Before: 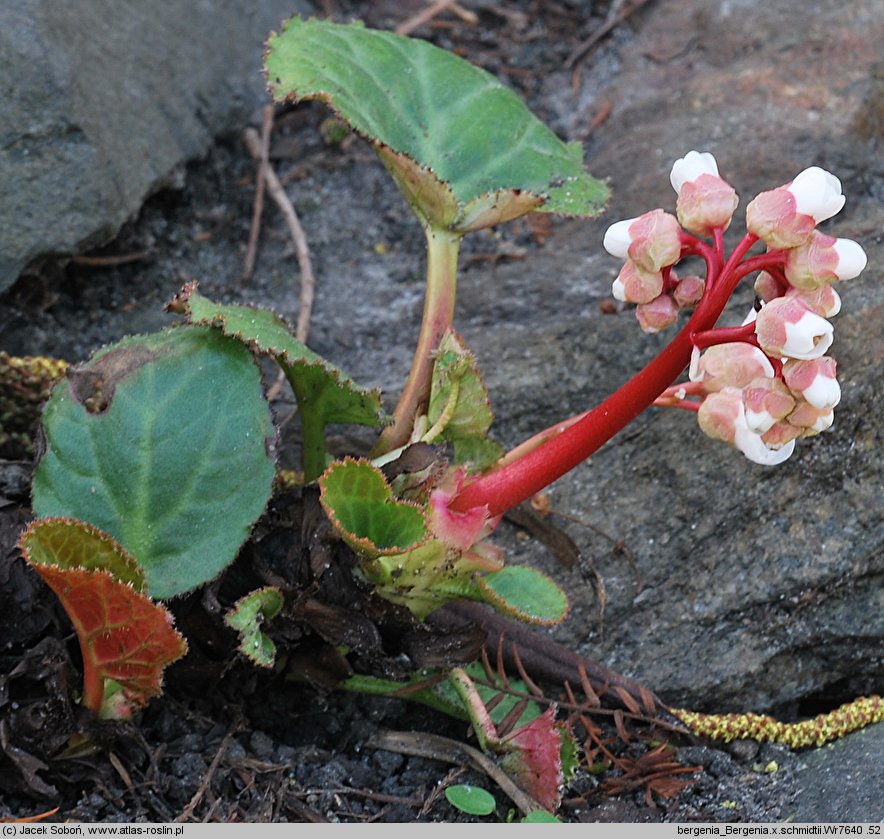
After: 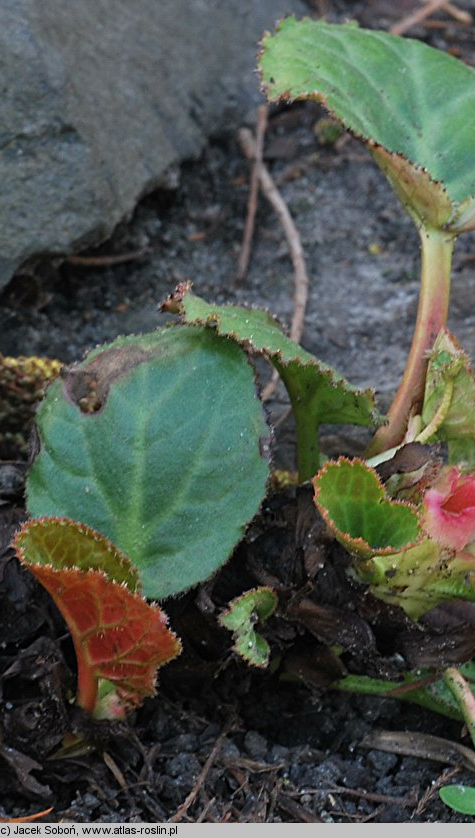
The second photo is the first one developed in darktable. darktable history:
crop: left 0.771%, right 45.411%, bottom 0.087%
